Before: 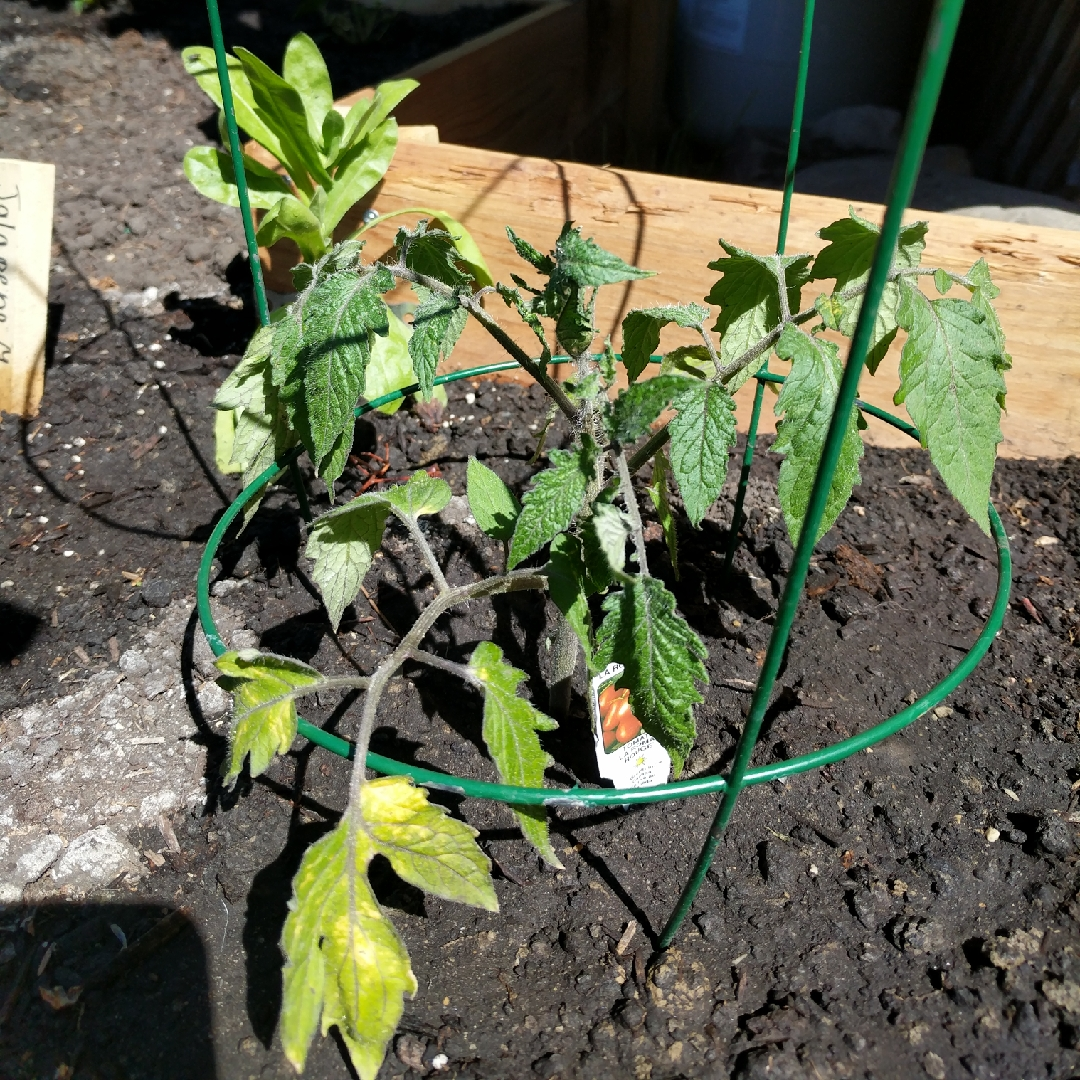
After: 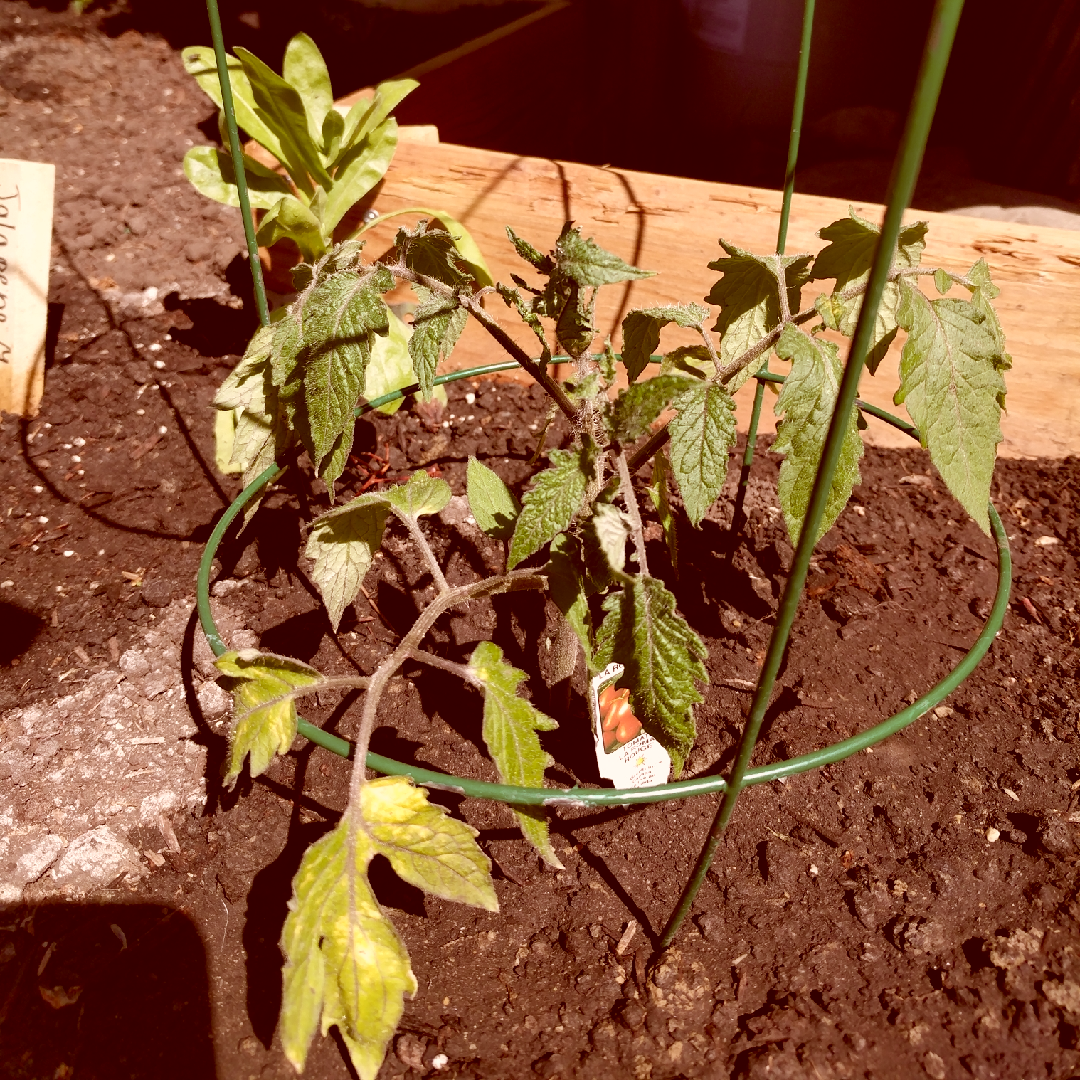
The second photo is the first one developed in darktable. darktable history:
color correction: highlights a* 9.25, highlights b* 9.09, shadows a* 39.43, shadows b* 39.48, saturation 0.822
